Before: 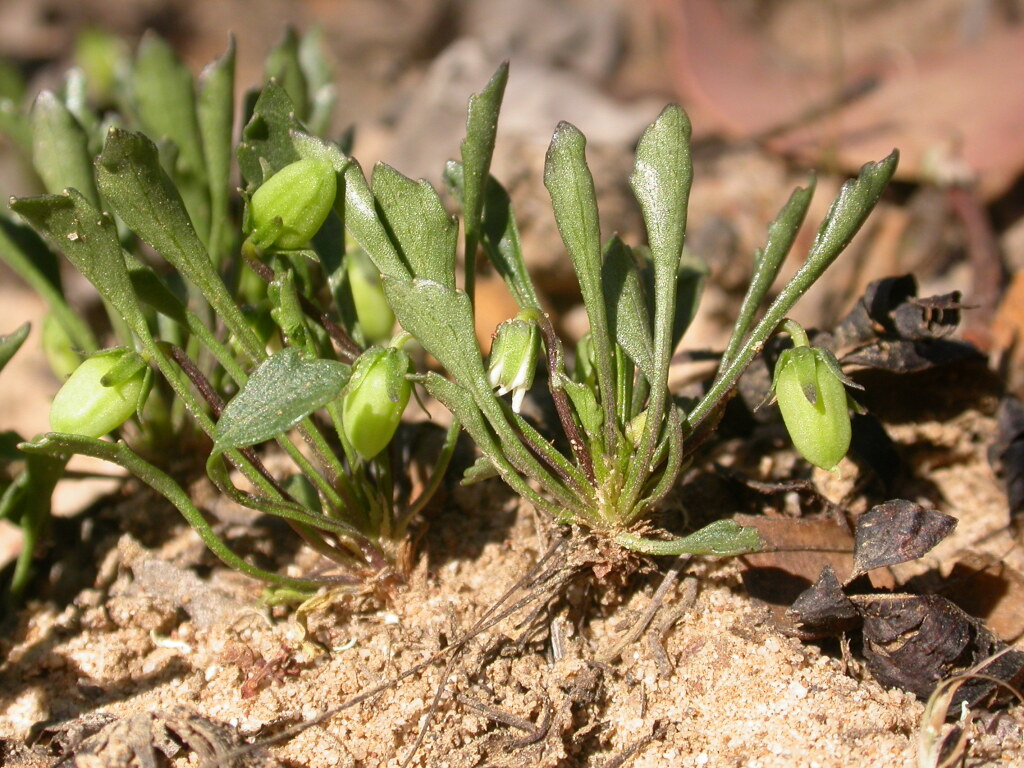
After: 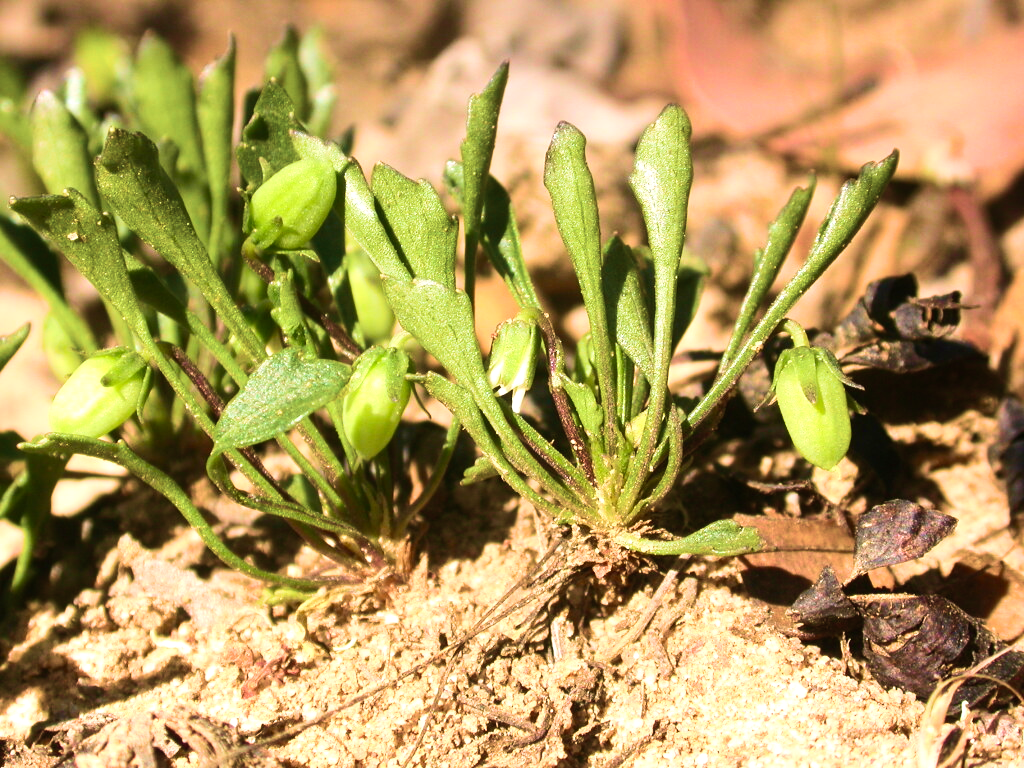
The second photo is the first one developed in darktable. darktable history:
contrast brightness saturation: contrast 0.198, brightness 0.141, saturation 0.143
tone equalizer: -8 EV -0.451 EV, -7 EV -0.388 EV, -6 EV -0.304 EV, -5 EV -0.259 EV, -3 EV 0.244 EV, -2 EV 0.317 EV, -1 EV 0.408 EV, +0 EV 0.399 EV, edges refinement/feathering 500, mask exposure compensation -1.24 EV, preserve details no
velvia: strength 75%
